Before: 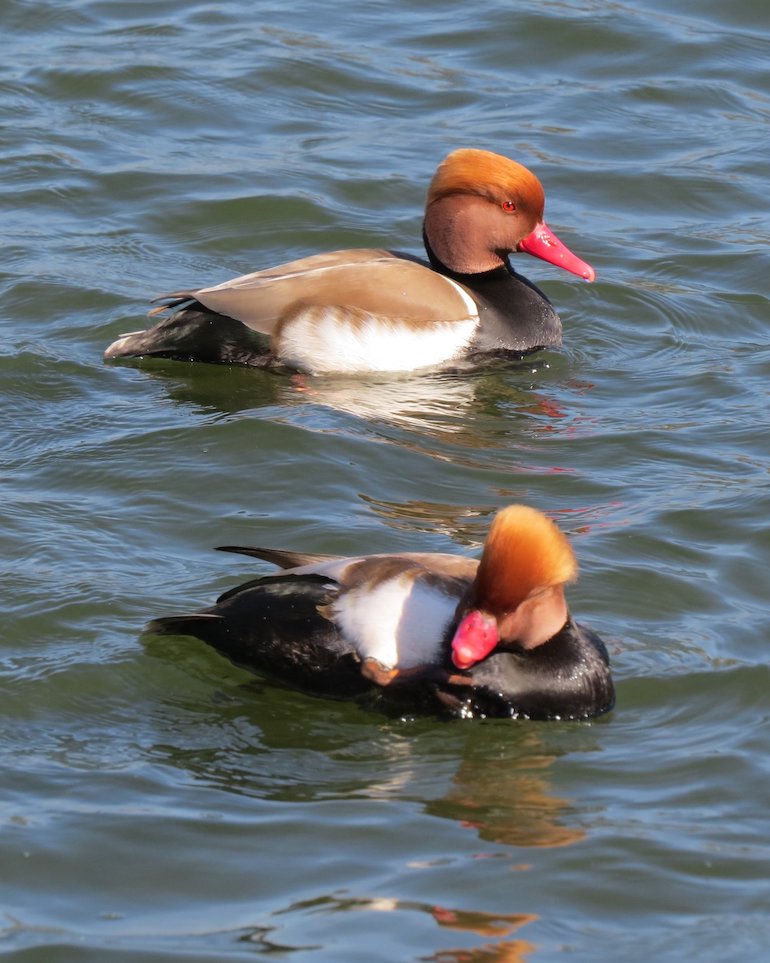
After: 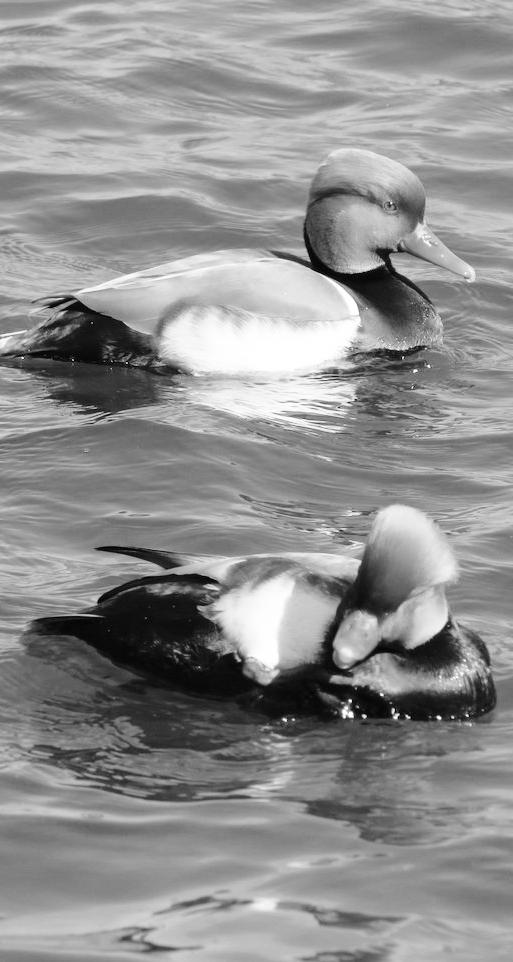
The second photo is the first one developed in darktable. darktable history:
crop and rotate: left 15.546%, right 17.787%
base curve: curves: ch0 [(0, 0) (0.028, 0.03) (0.121, 0.232) (0.46, 0.748) (0.859, 0.968) (1, 1)], preserve colors none
monochrome: on, module defaults
velvia: on, module defaults
